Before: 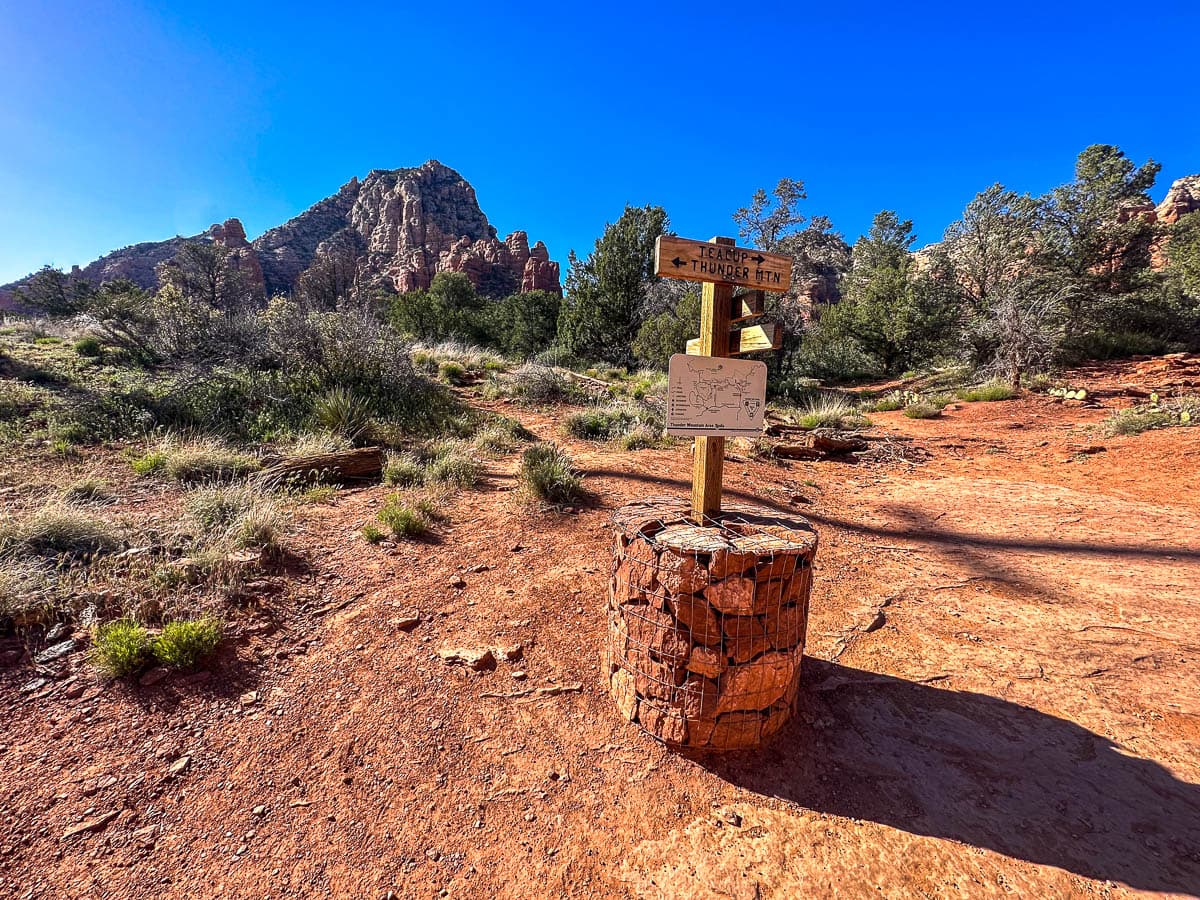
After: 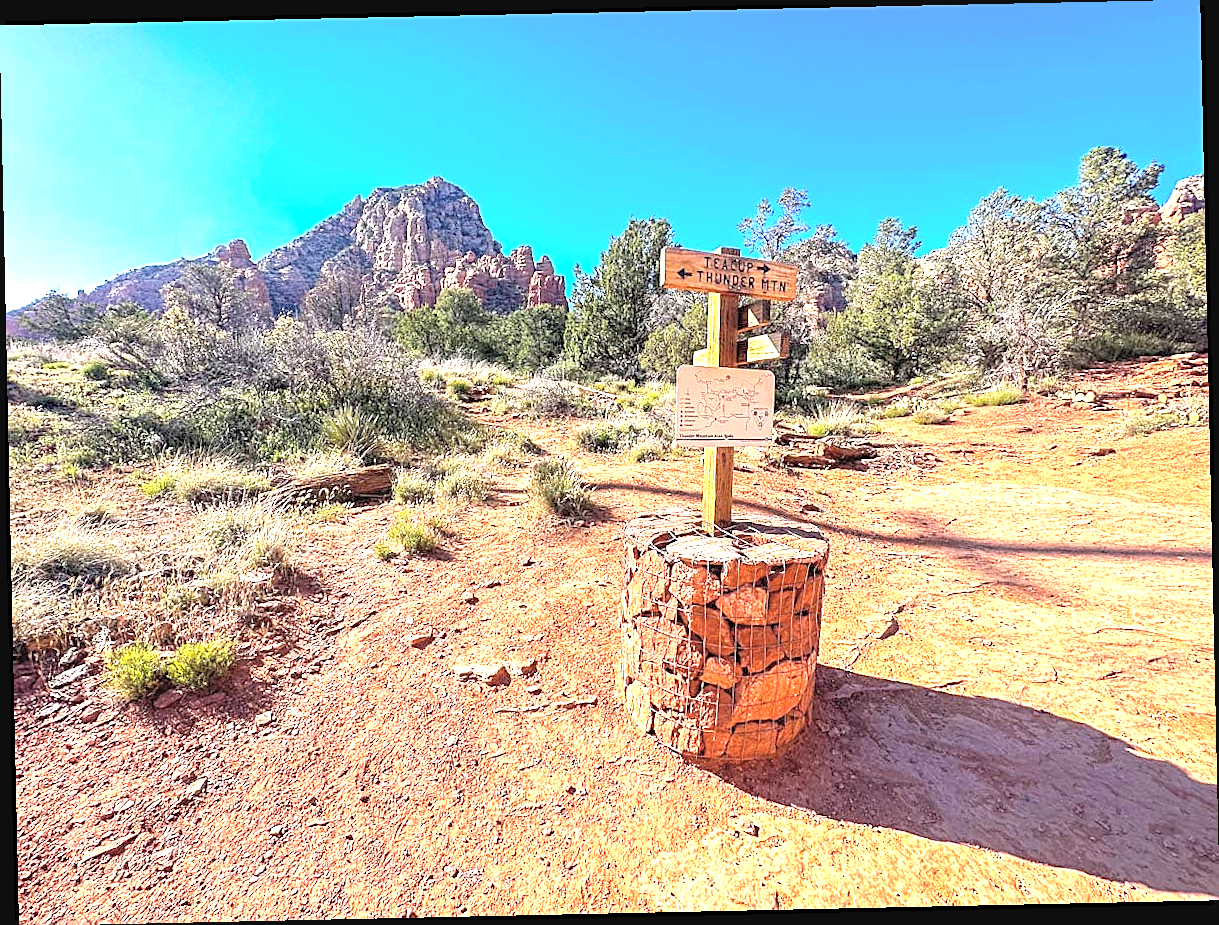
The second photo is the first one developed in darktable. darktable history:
contrast brightness saturation: brightness 0.28
rotate and perspective: rotation -1.24°, automatic cropping off
exposure: black level correction 0, exposure 1.5 EV, compensate exposure bias true, compensate highlight preservation false
sharpen: on, module defaults
